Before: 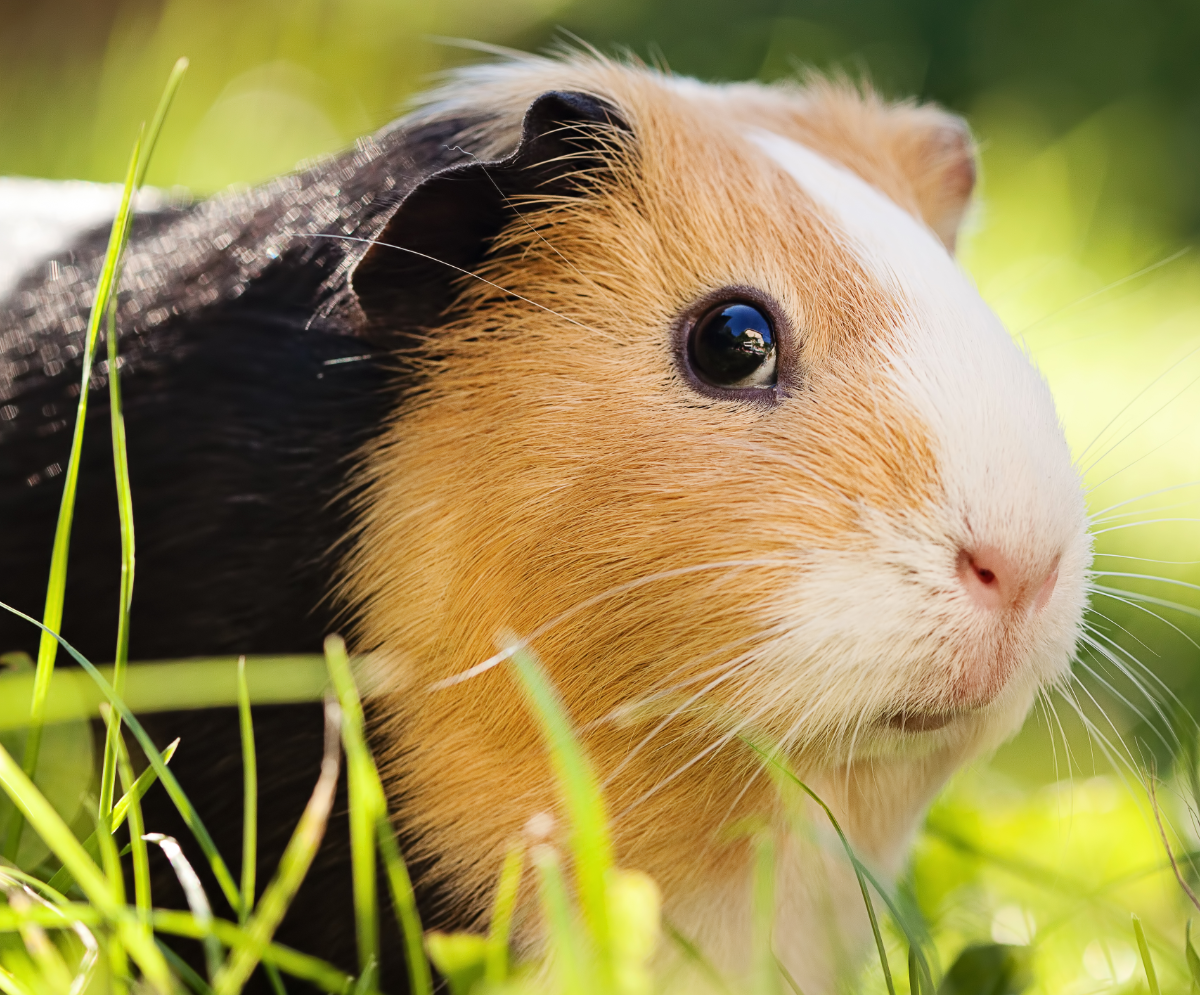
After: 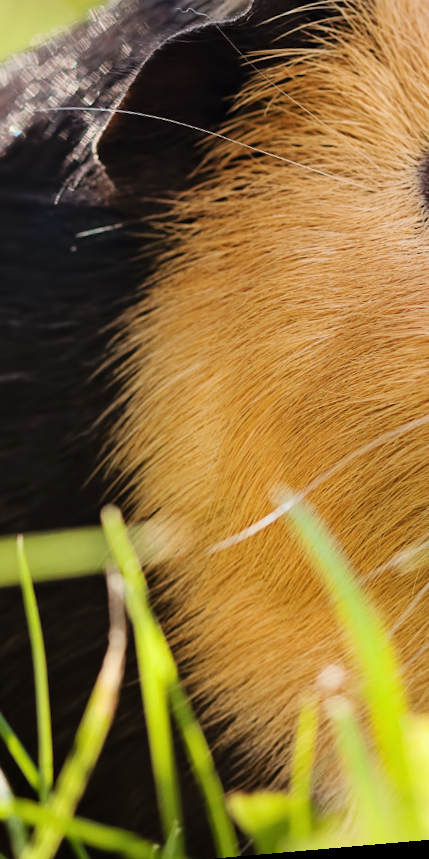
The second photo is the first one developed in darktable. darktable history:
rotate and perspective: rotation -4.98°, automatic cropping off
crop and rotate: left 21.77%, top 18.528%, right 44.676%, bottom 2.997%
